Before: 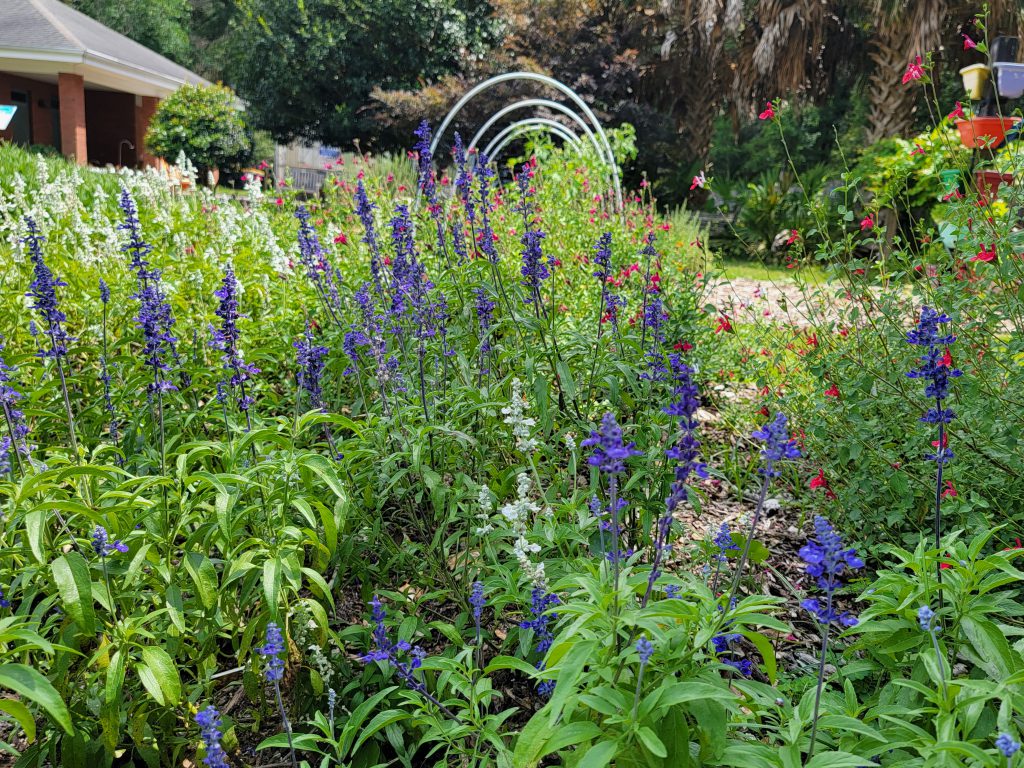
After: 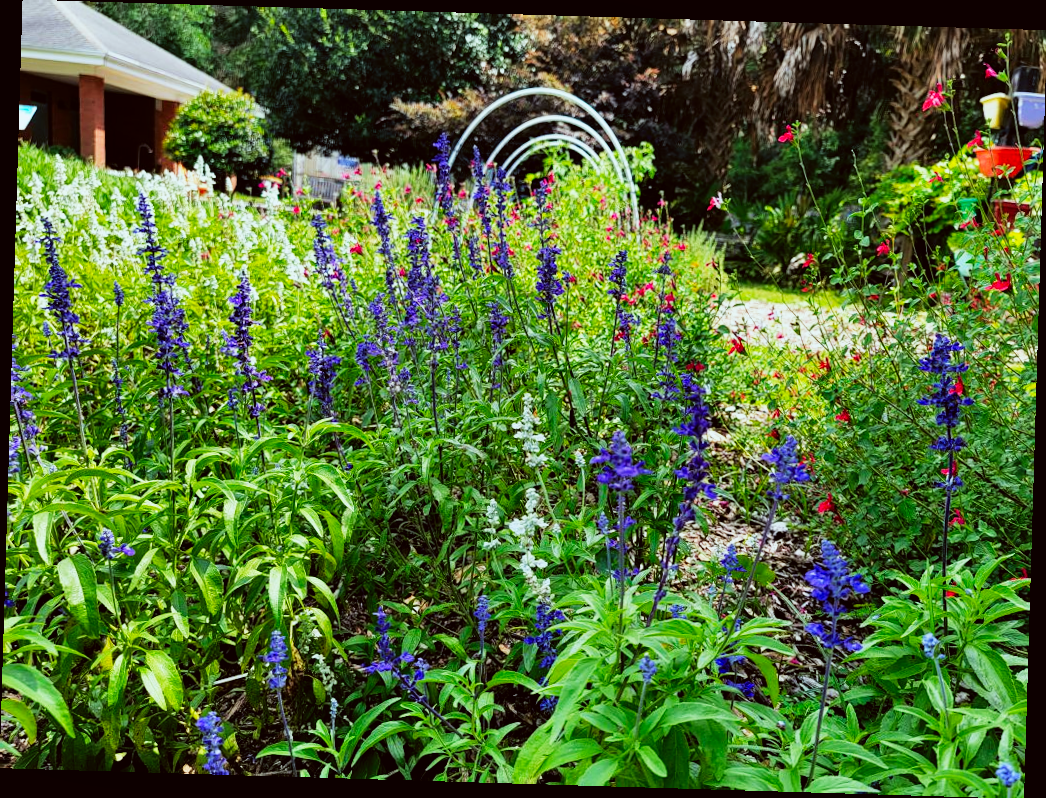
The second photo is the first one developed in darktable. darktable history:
color correction: highlights a* -4.98, highlights b* -3.76, shadows a* 3.83, shadows b* 4.08
rotate and perspective: rotation 1.72°, automatic cropping off
shadows and highlights: shadows 30.86, highlights 0, soften with gaussian
sigmoid: contrast 1.93, skew 0.29, preserve hue 0%
